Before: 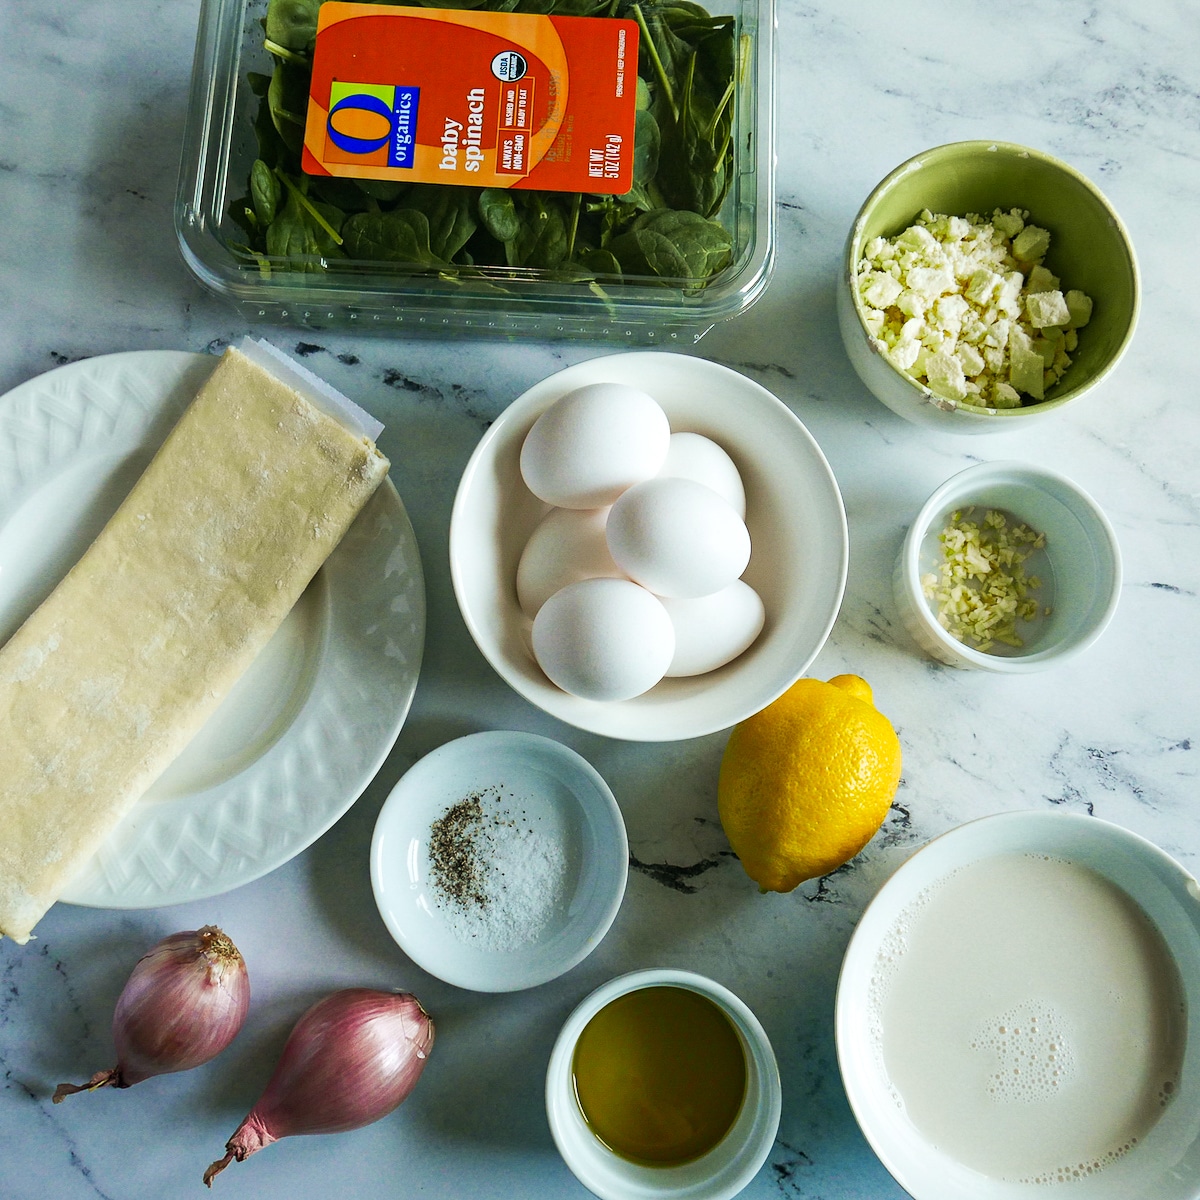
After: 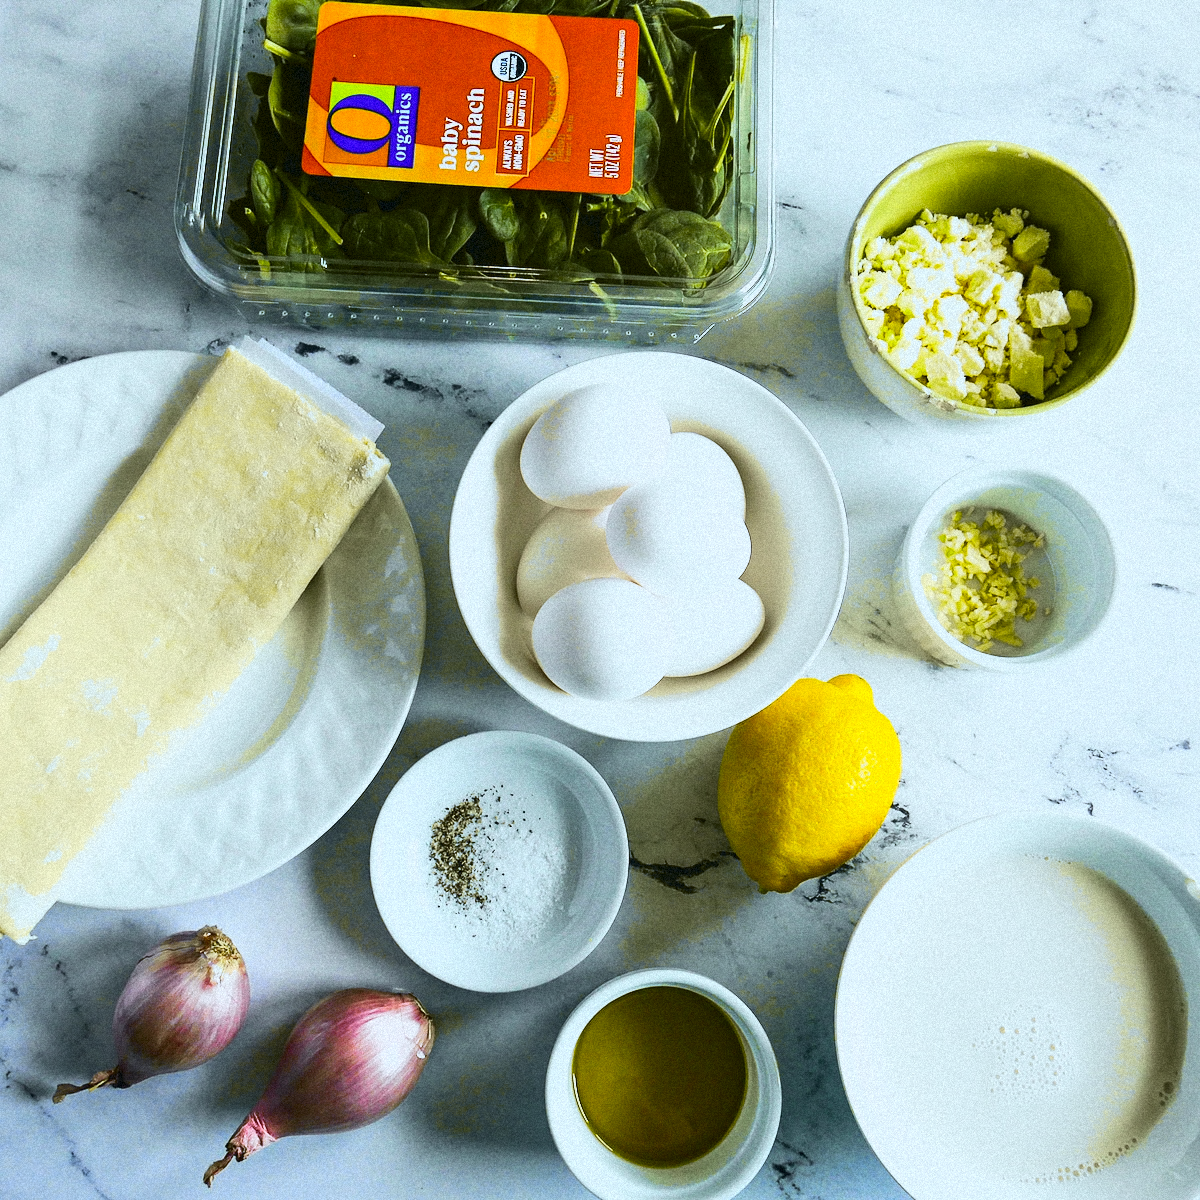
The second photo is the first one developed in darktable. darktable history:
grain: mid-tones bias 0%
tone curve: curves: ch0 [(0, 0.029) (0.087, 0.084) (0.227, 0.239) (0.46, 0.576) (0.657, 0.796) (0.861, 0.932) (0.997, 0.951)]; ch1 [(0, 0) (0.353, 0.344) (0.45, 0.46) (0.502, 0.494) (0.534, 0.523) (0.573, 0.576) (0.602, 0.631) (0.647, 0.669) (1, 1)]; ch2 [(0, 0) (0.333, 0.346) (0.385, 0.395) (0.44, 0.466) (0.5, 0.493) (0.521, 0.56) (0.553, 0.579) (0.573, 0.599) (0.667, 0.777) (1, 1)], color space Lab, independent channels, preserve colors none
white balance: red 0.924, blue 1.095
